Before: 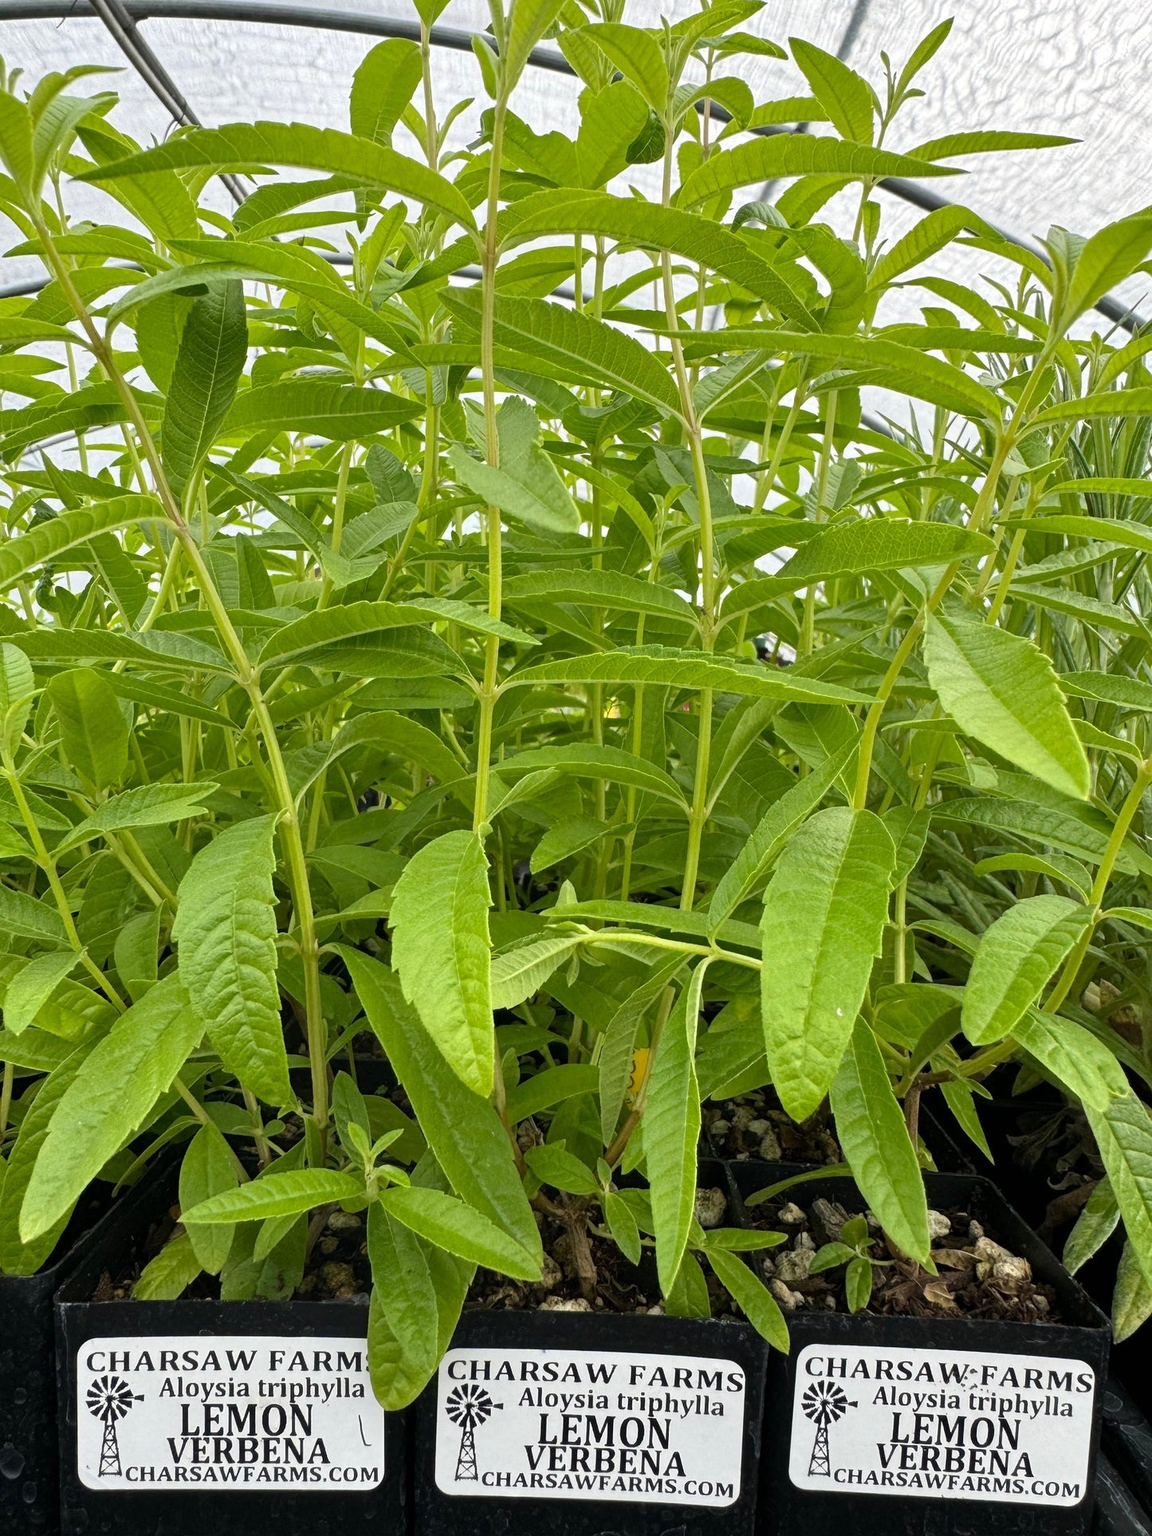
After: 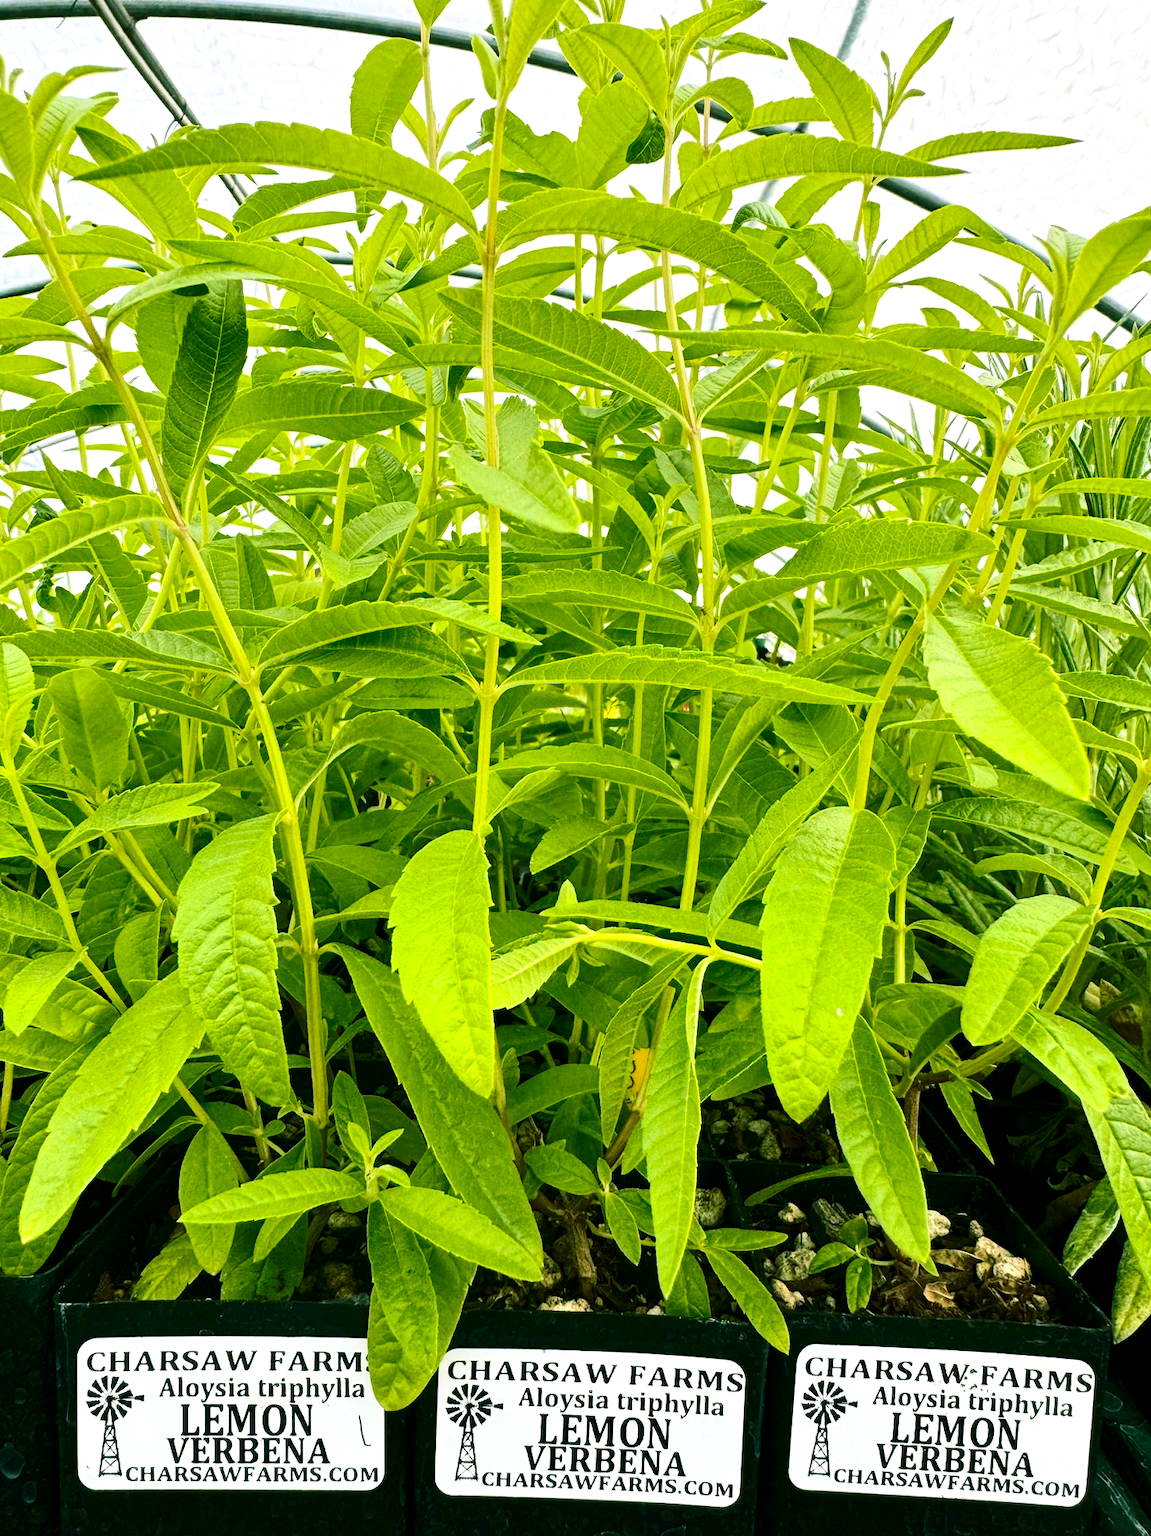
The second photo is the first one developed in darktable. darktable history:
color balance rgb: shadows lift › chroma 12.008%, shadows lift › hue 132.72°, power › chroma 0.281%, power › hue 24.13°, perceptual saturation grading › global saturation 30.407%, perceptual brilliance grading › global brilliance 10.092%, perceptual brilliance grading › shadows 15.426%
velvia: on, module defaults
contrast brightness saturation: contrast 0.293
